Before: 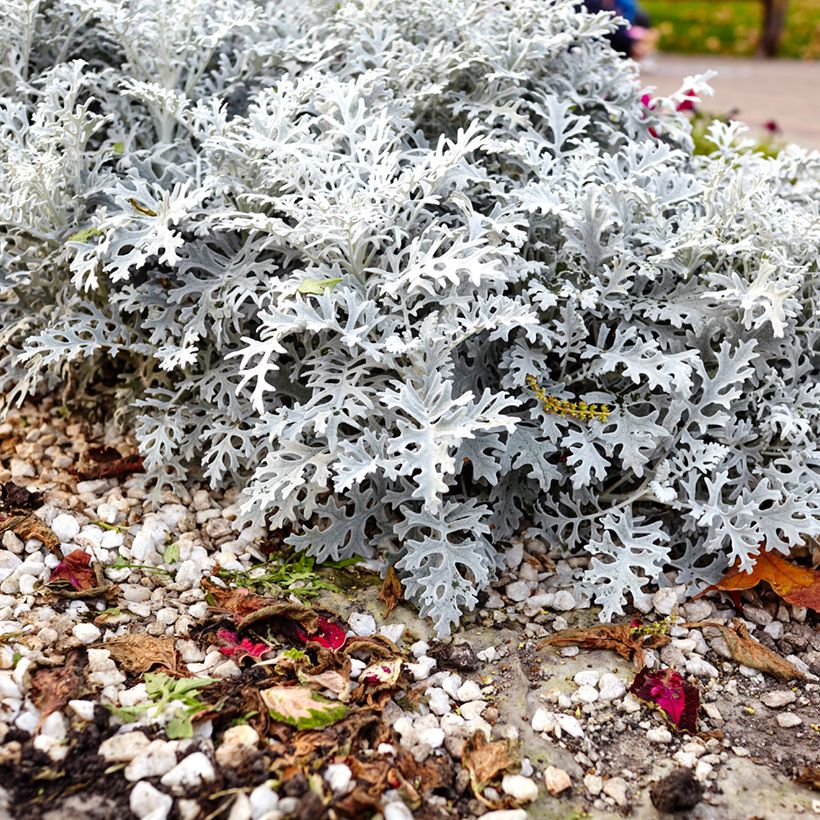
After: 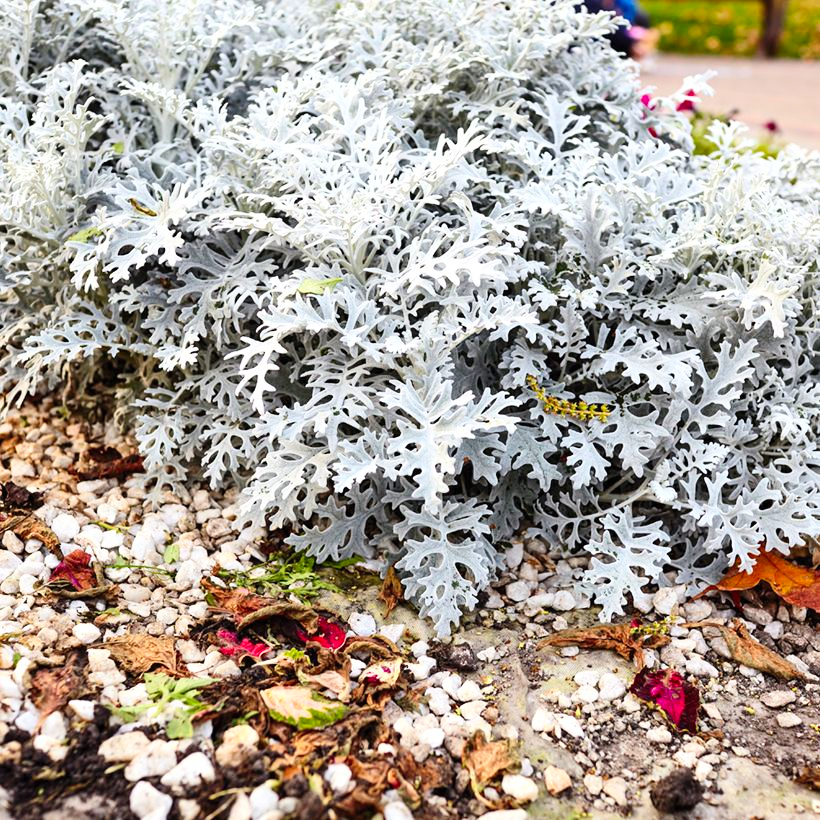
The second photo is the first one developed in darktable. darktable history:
contrast brightness saturation: contrast 0.2, brightness 0.156, saturation 0.217
